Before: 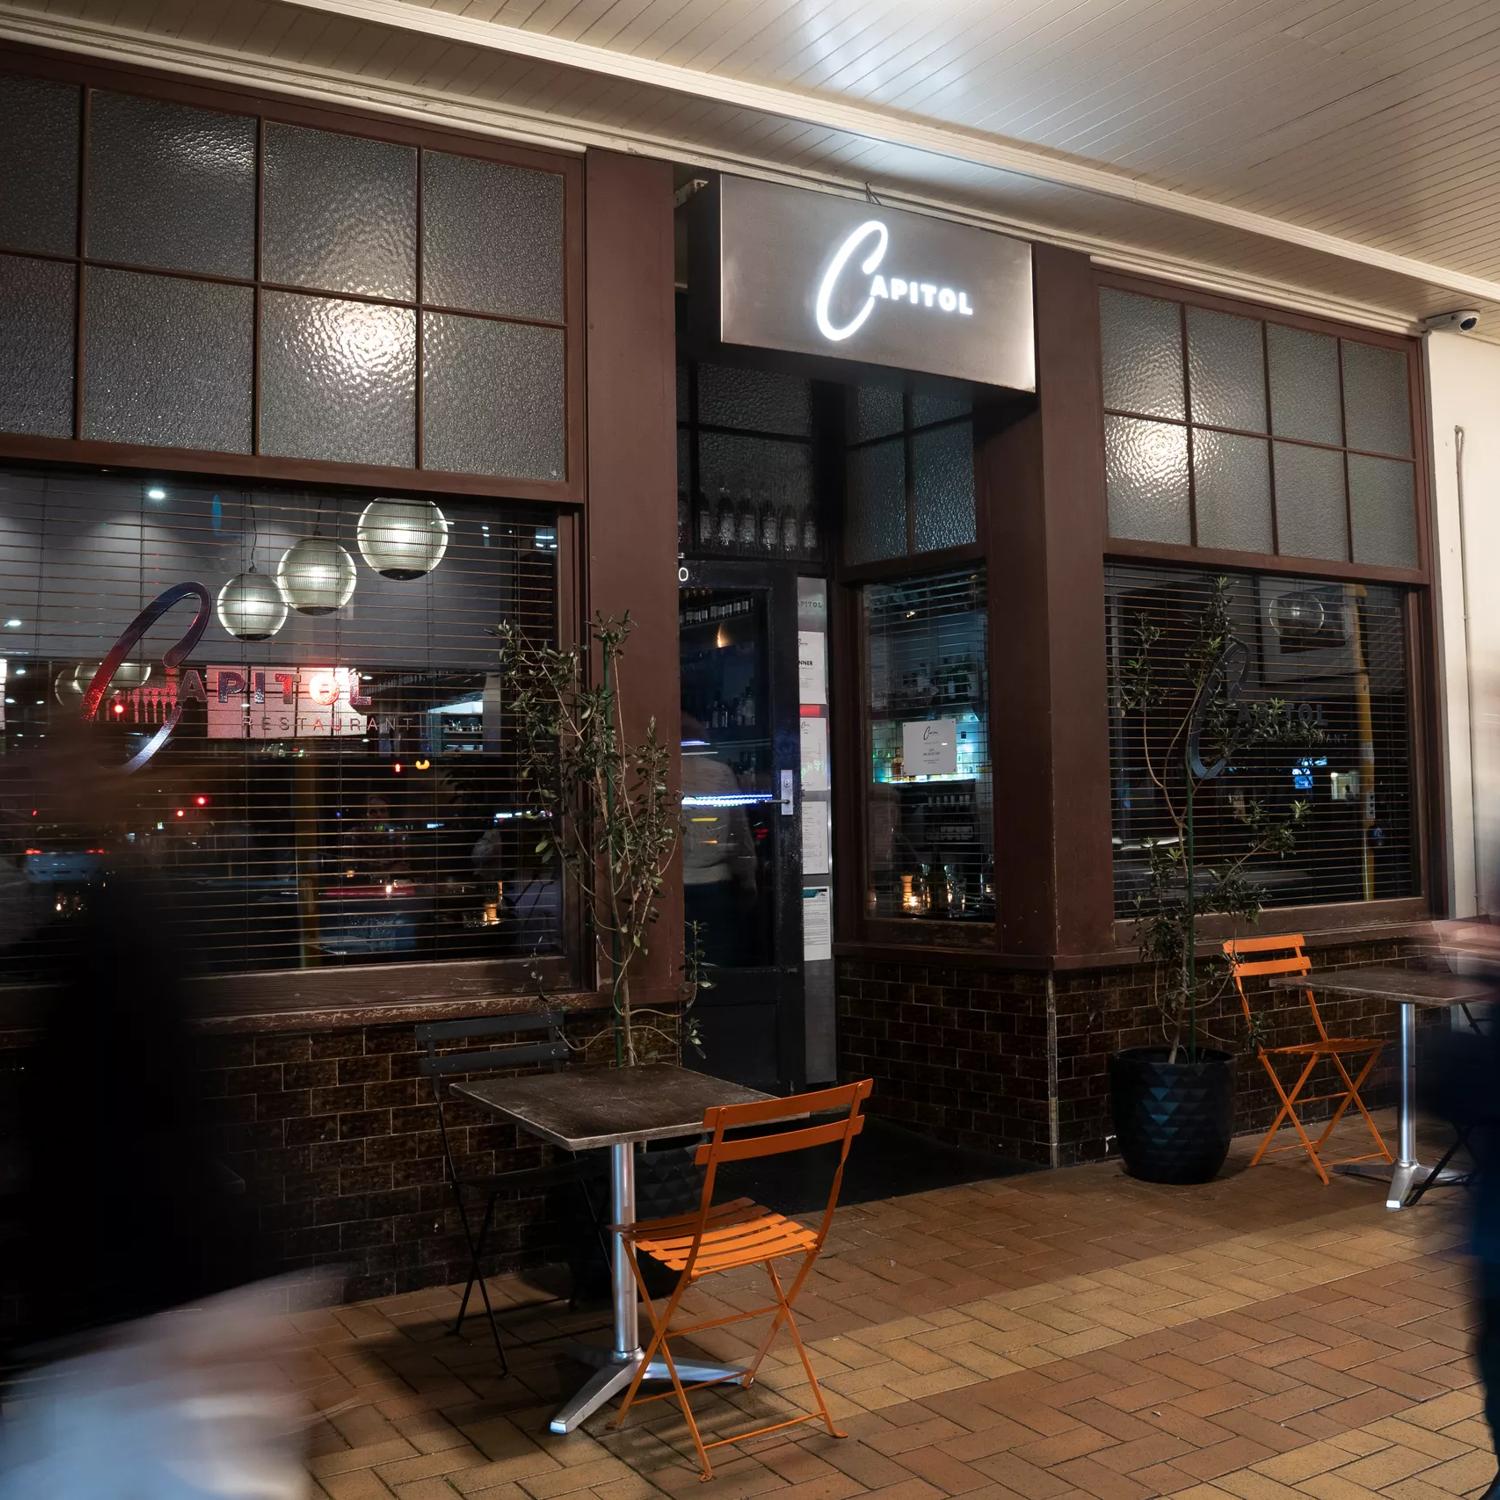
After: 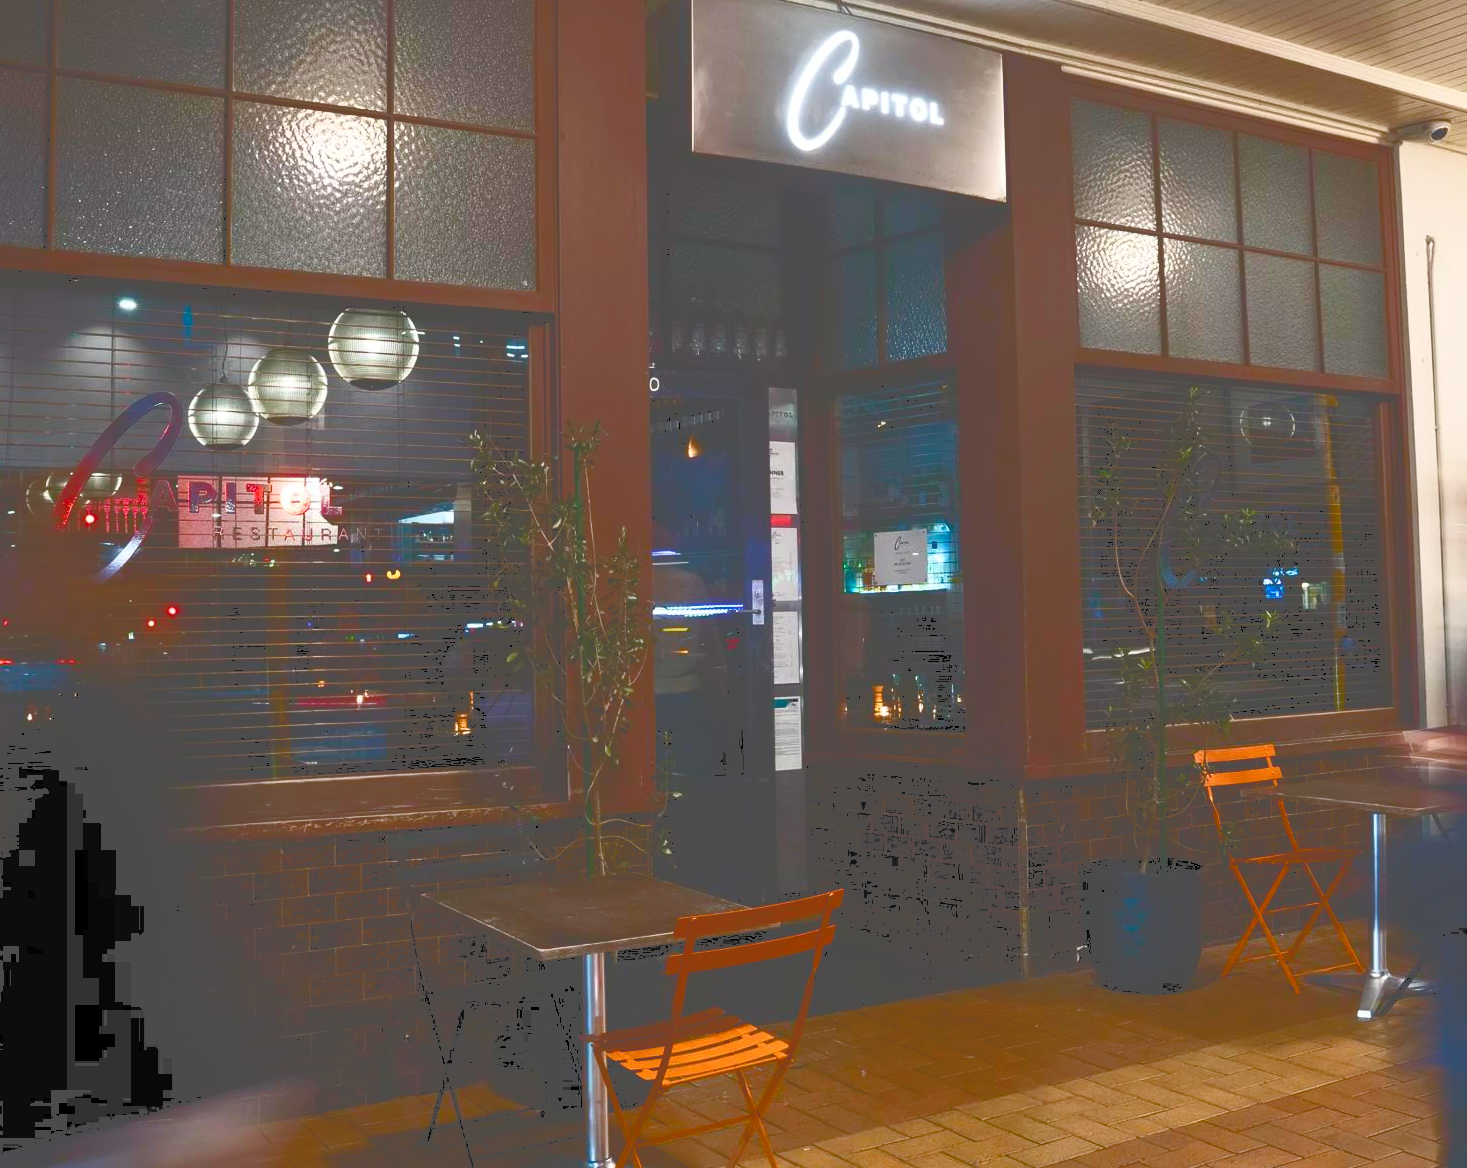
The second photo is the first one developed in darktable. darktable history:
crop and rotate: left 1.934%, top 12.76%, right 0.238%, bottom 9.33%
color balance rgb: perceptual saturation grading › global saturation 20%, perceptual saturation grading › highlights -25.518%, perceptual saturation grading › shadows 50.147%, global vibrance 20%
tone curve: curves: ch0 [(0, 0) (0.003, 0.319) (0.011, 0.319) (0.025, 0.323) (0.044, 0.323) (0.069, 0.327) (0.1, 0.33) (0.136, 0.338) (0.177, 0.348) (0.224, 0.361) (0.277, 0.374) (0.335, 0.398) (0.399, 0.444) (0.468, 0.516) (0.543, 0.595) (0.623, 0.694) (0.709, 0.793) (0.801, 0.883) (0.898, 0.942) (1, 1)], color space Lab, independent channels, preserve colors none
